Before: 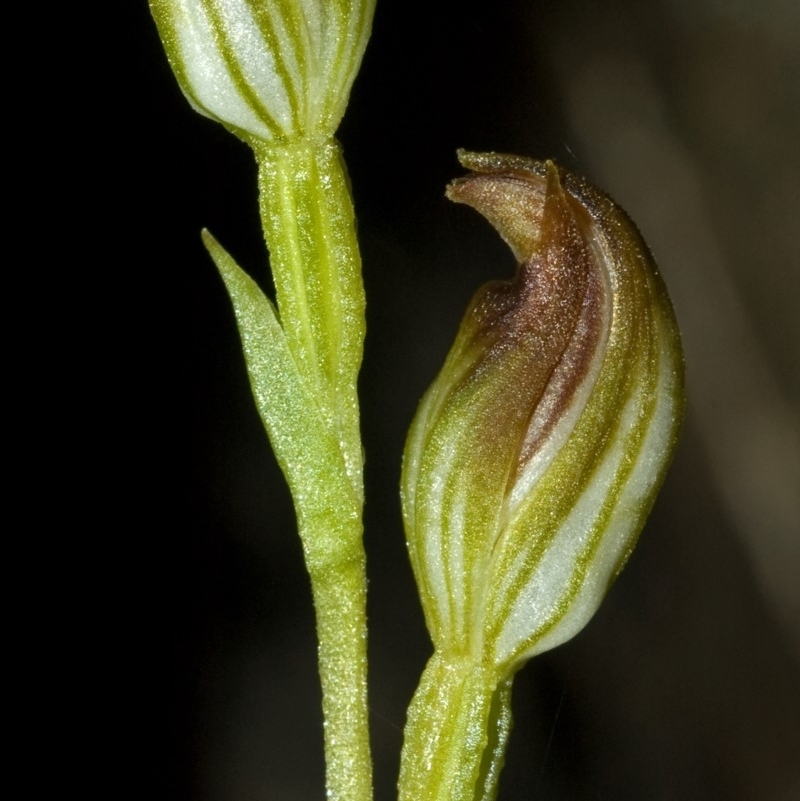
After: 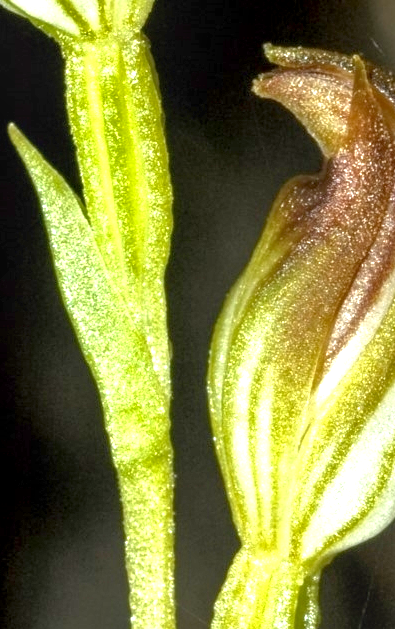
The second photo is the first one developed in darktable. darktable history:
crop and rotate: angle 0.013°, left 24.195%, top 13.21%, right 26.369%, bottom 8.215%
tone equalizer: -8 EV 0.227 EV, -7 EV 0.387 EV, -6 EV 0.446 EV, -5 EV 0.249 EV, -3 EV -0.244 EV, -2 EV -0.41 EV, -1 EV -0.441 EV, +0 EV -0.272 EV, edges refinement/feathering 500, mask exposure compensation -1.57 EV, preserve details no
local contrast: on, module defaults
exposure: black level correction 0.001, exposure 1.647 EV, compensate highlight preservation false
